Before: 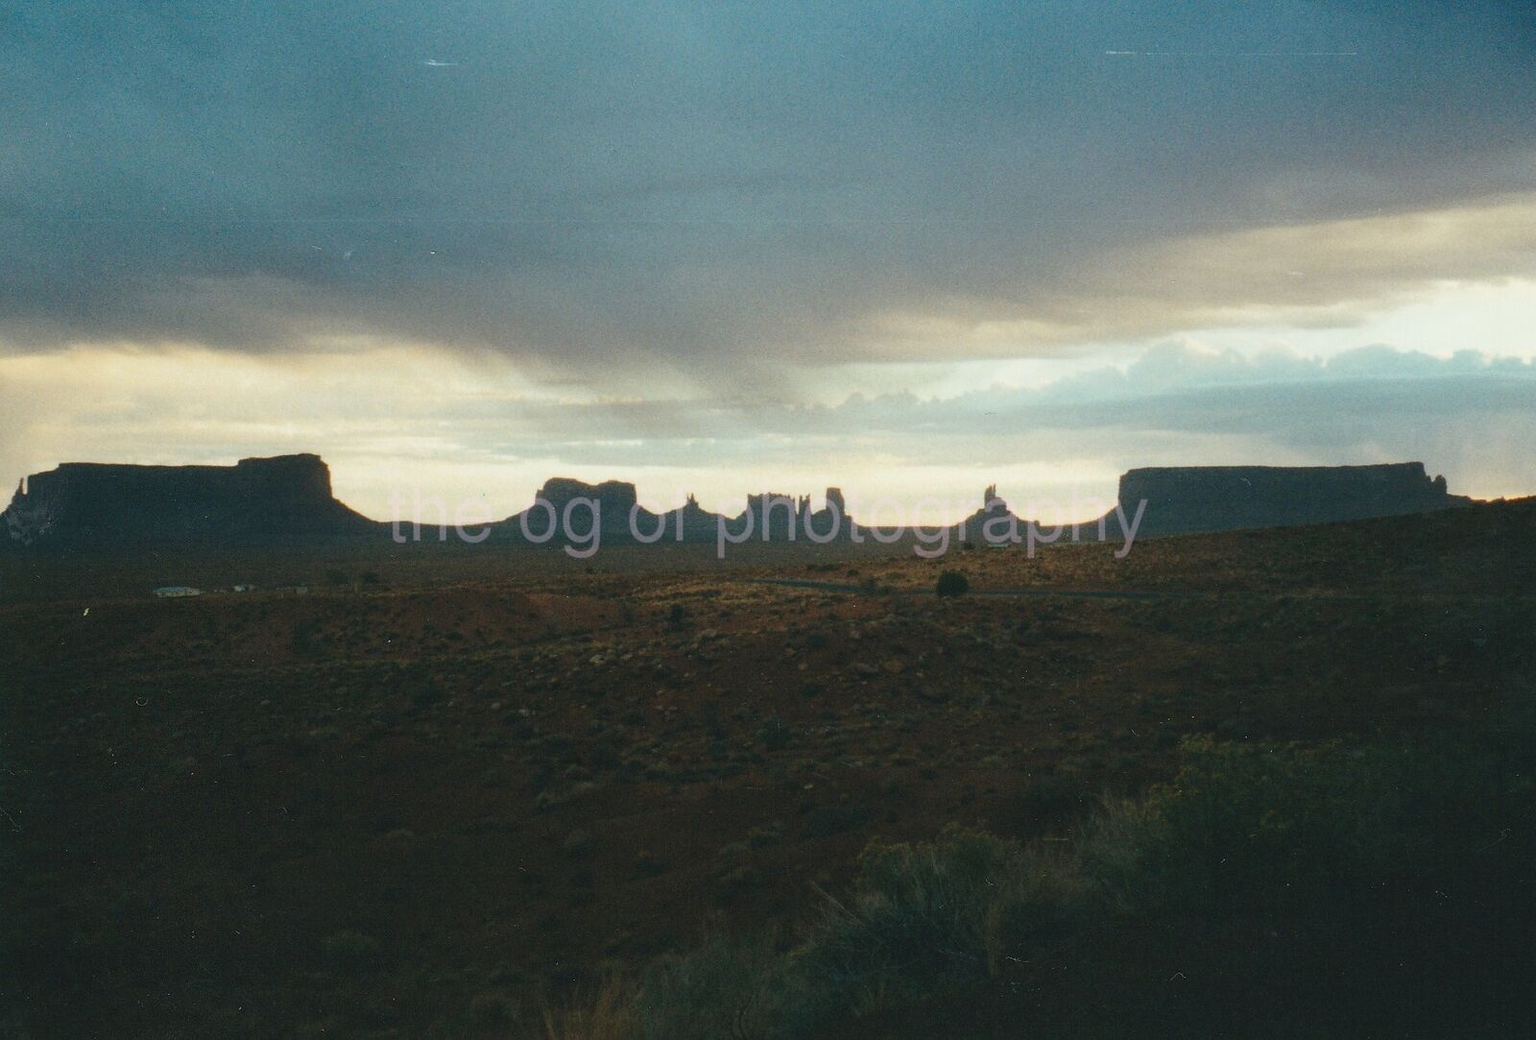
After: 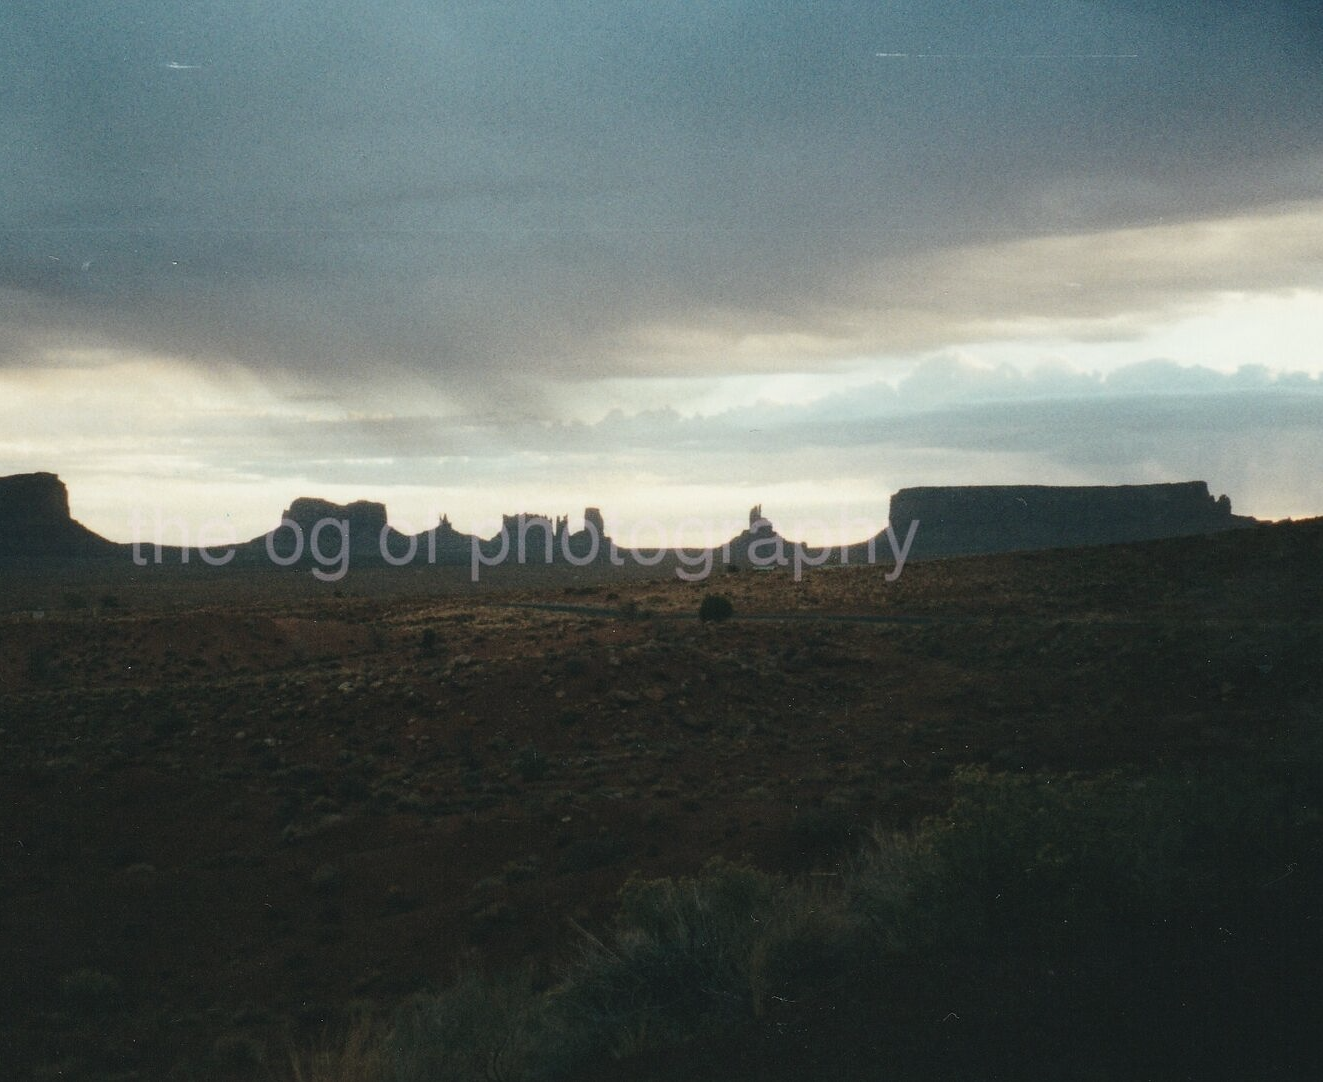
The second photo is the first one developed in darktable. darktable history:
contrast brightness saturation: contrast 0.103, saturation -0.293
crop: left 17.259%, bottom 0.049%
exposure: compensate highlight preservation false
